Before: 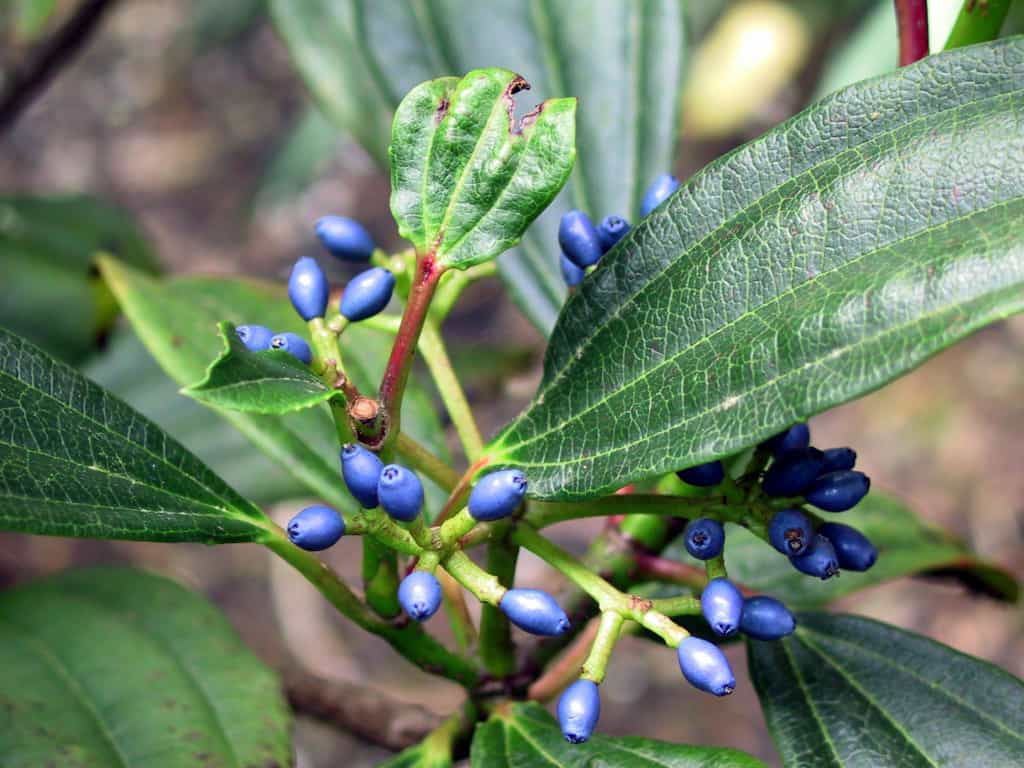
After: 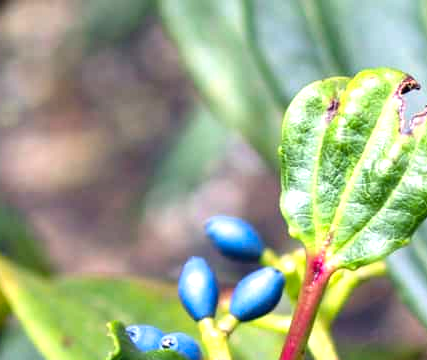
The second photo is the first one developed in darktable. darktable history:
color zones: curves: ch1 [(0.239, 0.552) (0.75, 0.5)]; ch2 [(0.25, 0.462) (0.749, 0.457)]
crop and rotate: left 10.829%, top 0.095%, right 47.422%, bottom 53.03%
exposure: exposure 0.653 EV, compensate highlight preservation false
